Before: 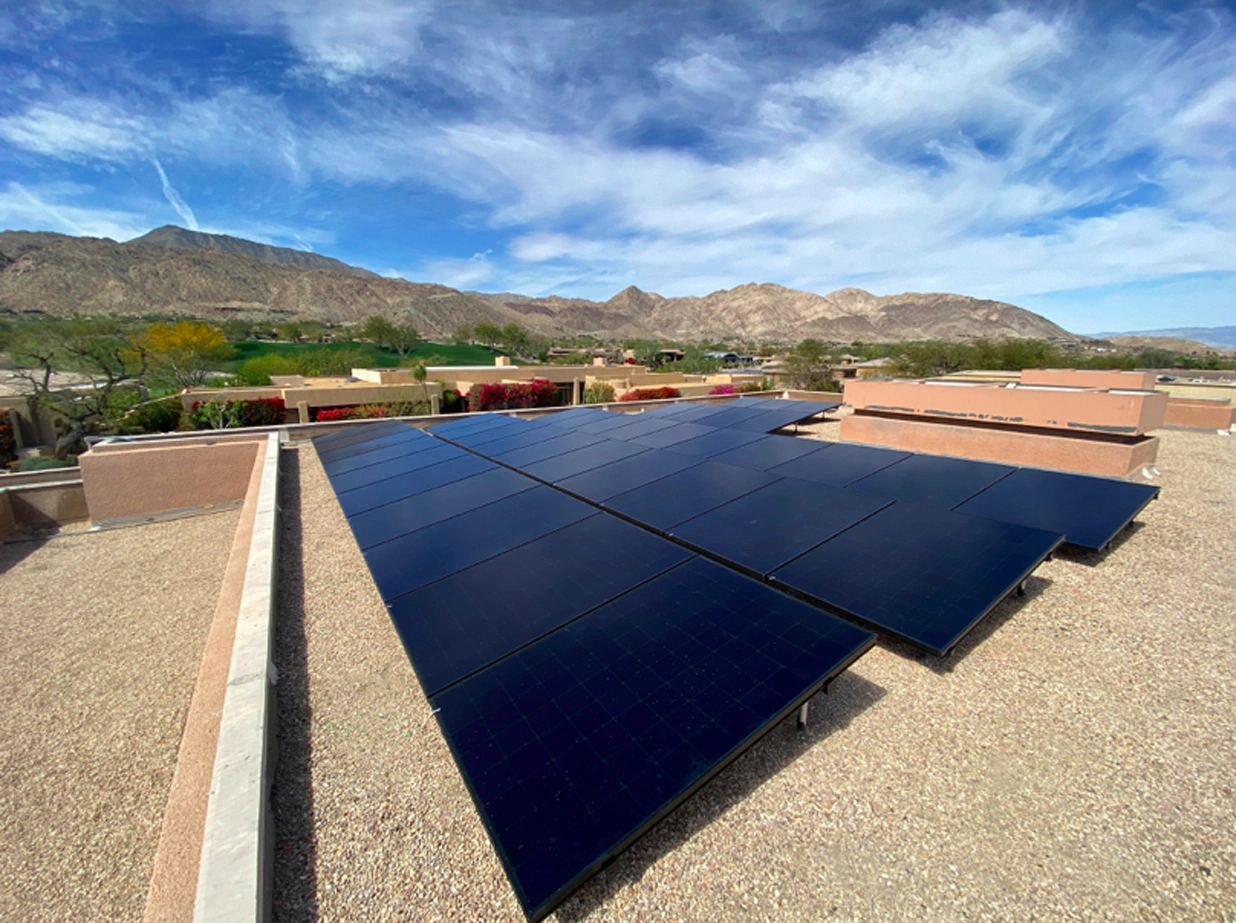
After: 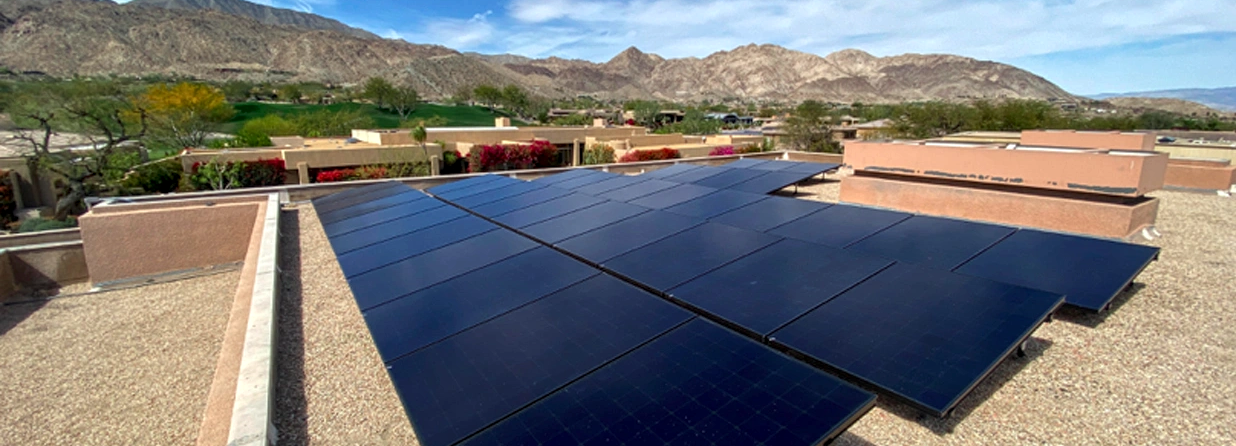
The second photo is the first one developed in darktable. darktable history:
local contrast: detail 130%
fill light: on, module defaults
crop and rotate: top 26.056%, bottom 25.543%
